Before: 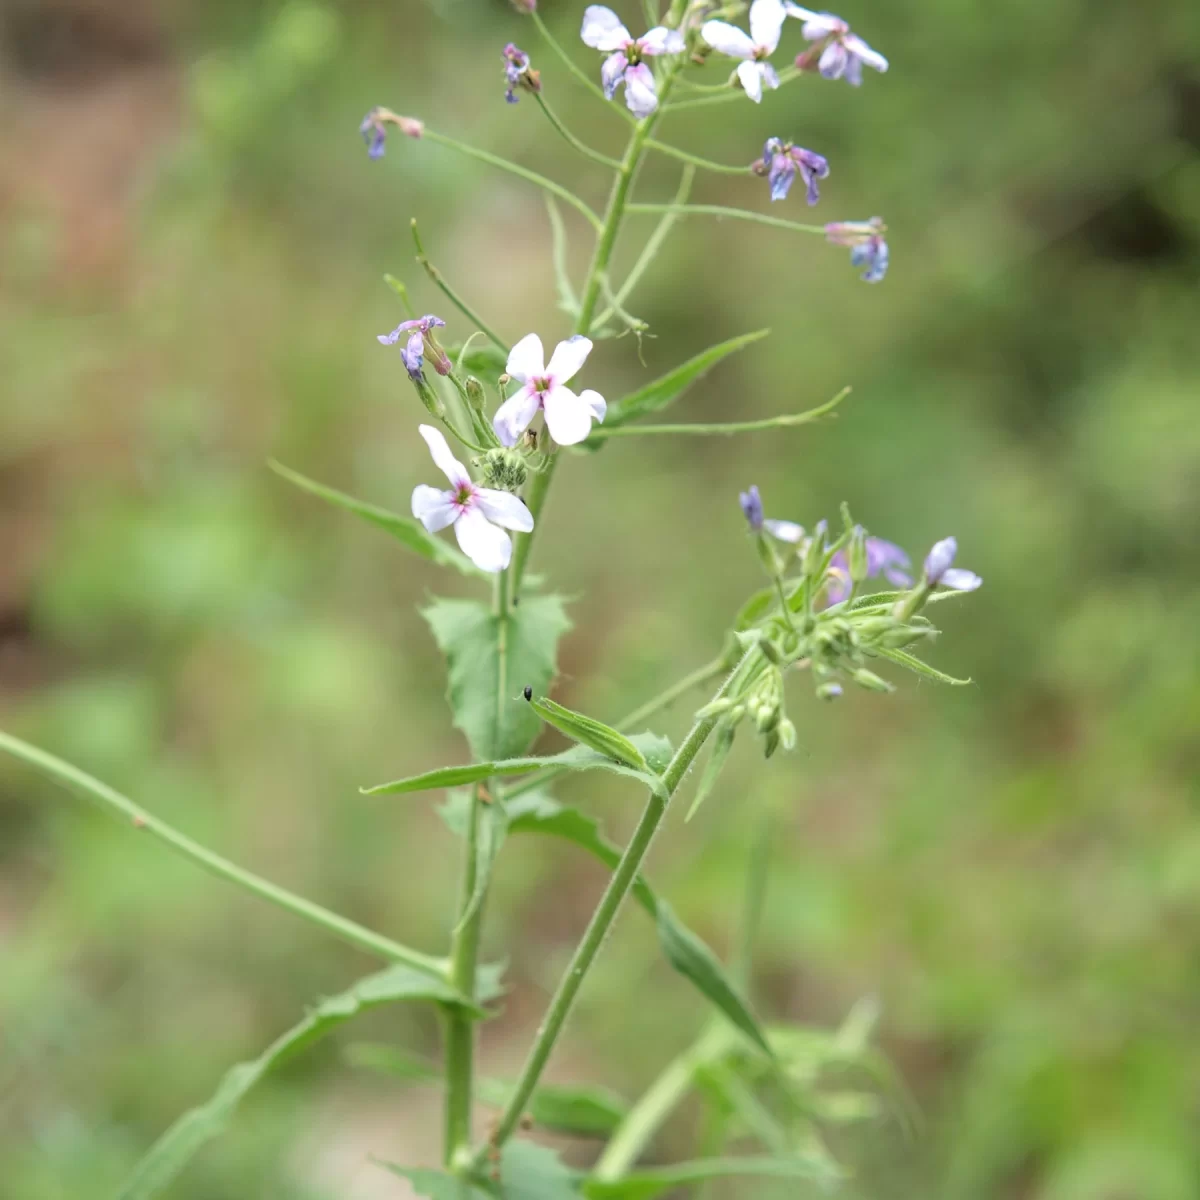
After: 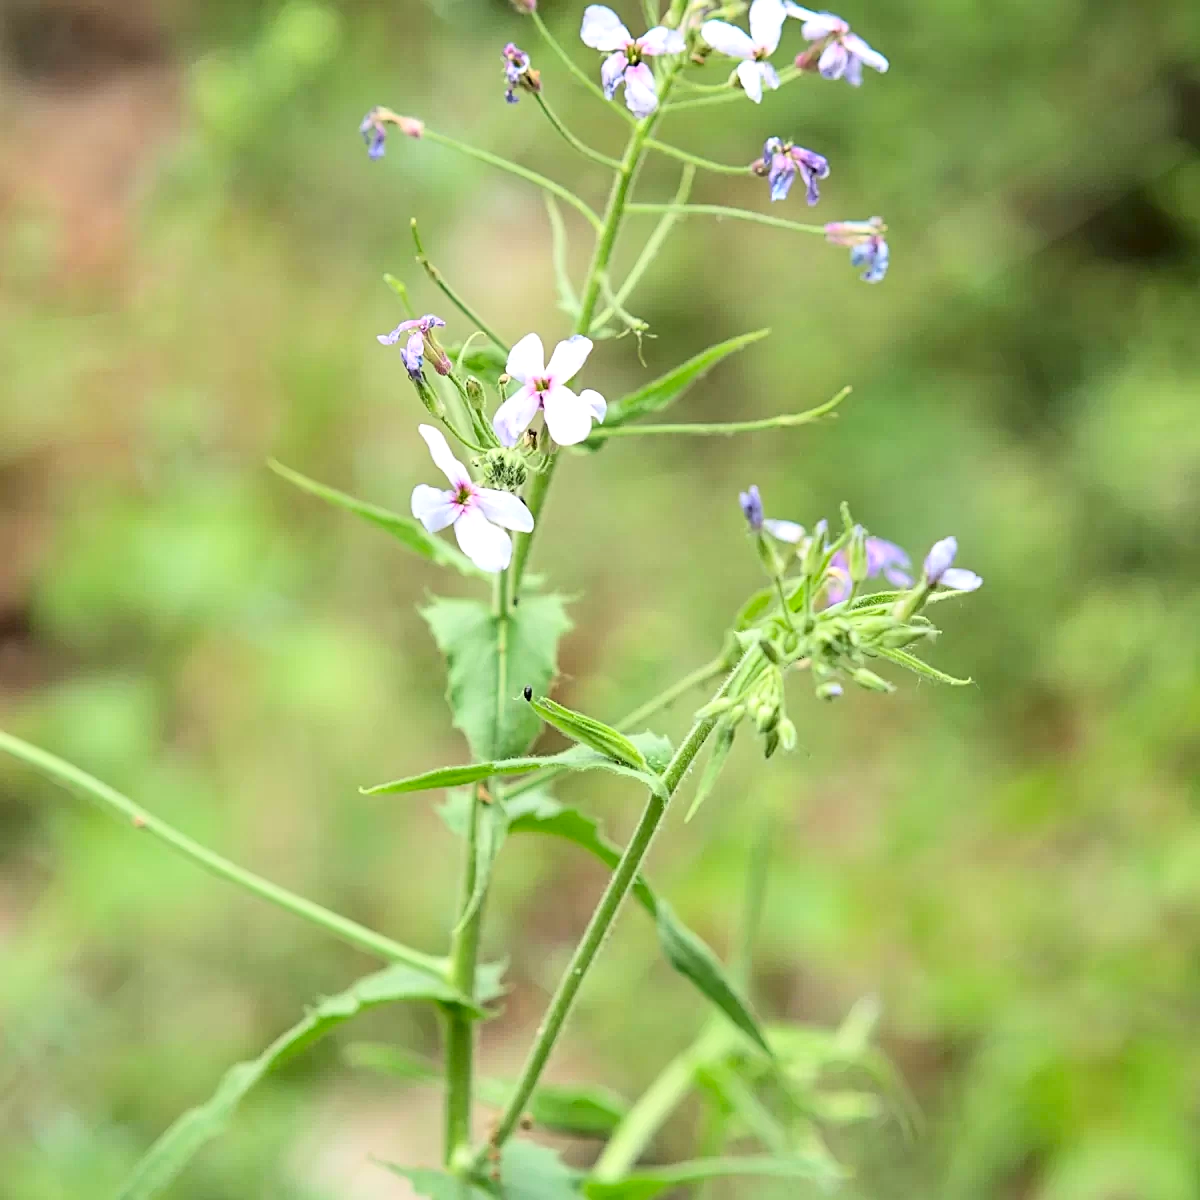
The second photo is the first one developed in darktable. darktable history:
sharpen: on, module defaults
contrast brightness saturation: contrast 0.233, brightness 0.099, saturation 0.291
contrast equalizer: y [[0.506, 0.531, 0.562, 0.606, 0.638, 0.669], [0.5 ×6], [0.5 ×6], [0 ×6], [0 ×6]], mix 0.307
